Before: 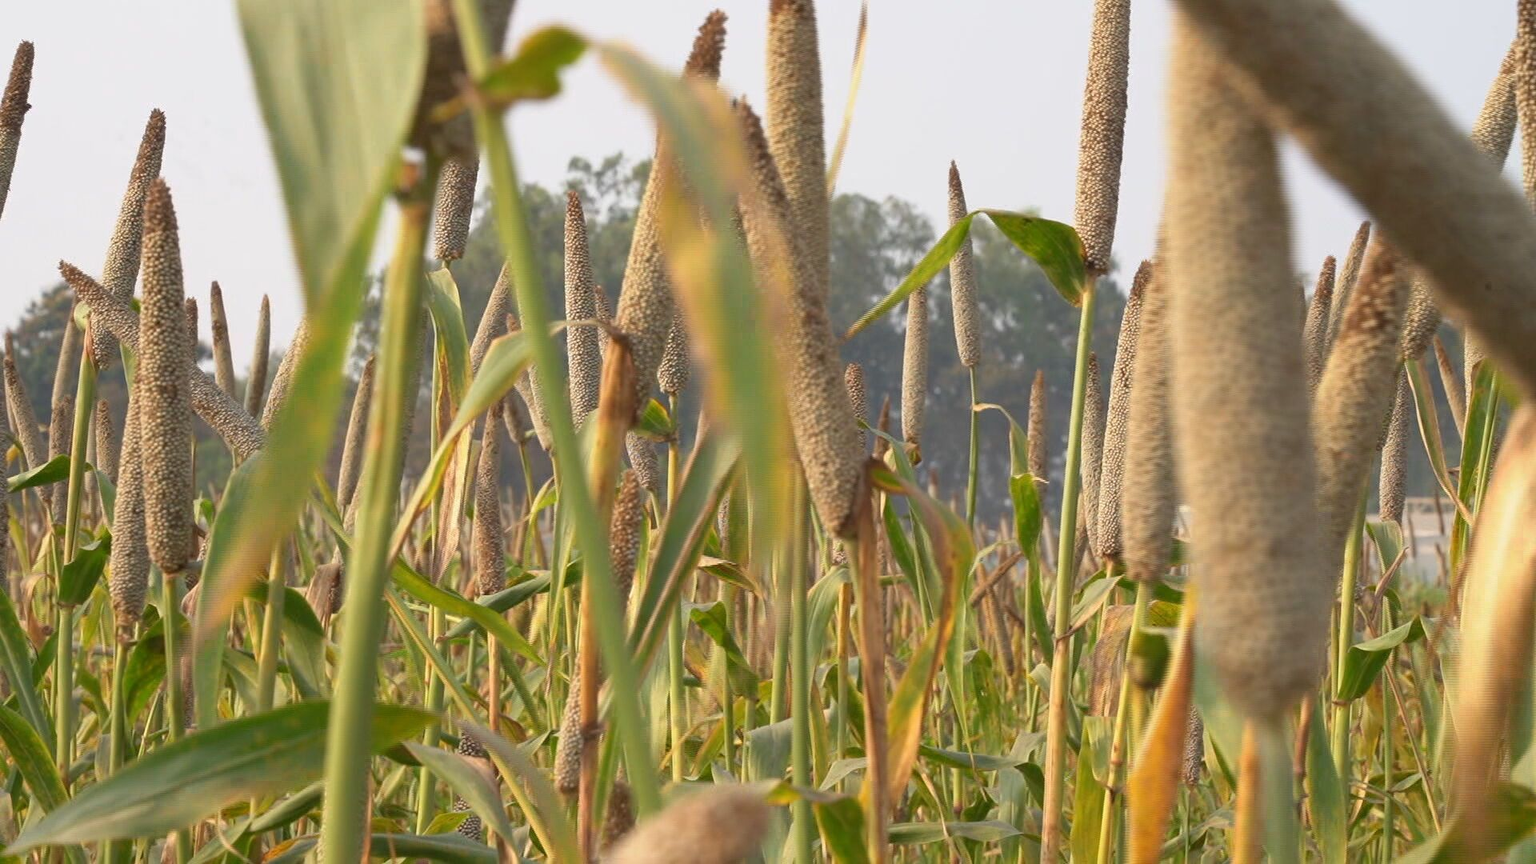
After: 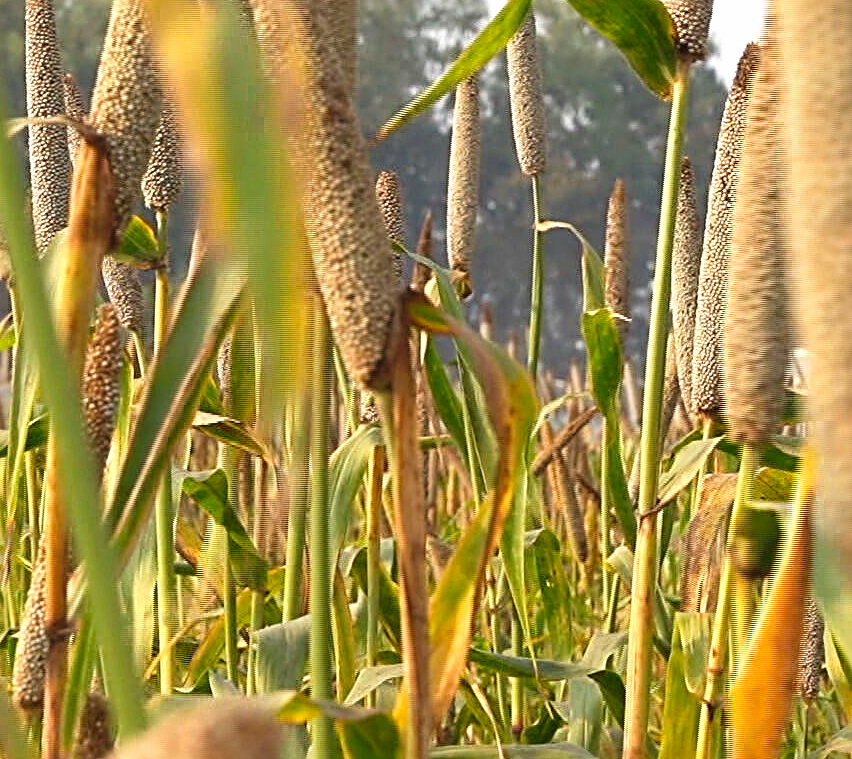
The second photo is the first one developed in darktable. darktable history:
crop: left 35.432%, top 26.233%, right 20.145%, bottom 3.432%
tone curve: curves: ch0 [(0, 0) (0.003, 0.002) (0.011, 0.006) (0.025, 0.014) (0.044, 0.025) (0.069, 0.039) (0.1, 0.056) (0.136, 0.082) (0.177, 0.116) (0.224, 0.163) (0.277, 0.233) (0.335, 0.311) (0.399, 0.396) (0.468, 0.488) (0.543, 0.588) (0.623, 0.695) (0.709, 0.809) (0.801, 0.912) (0.898, 0.997) (1, 1)], preserve colors none
sharpen: radius 2.817, amount 0.715
